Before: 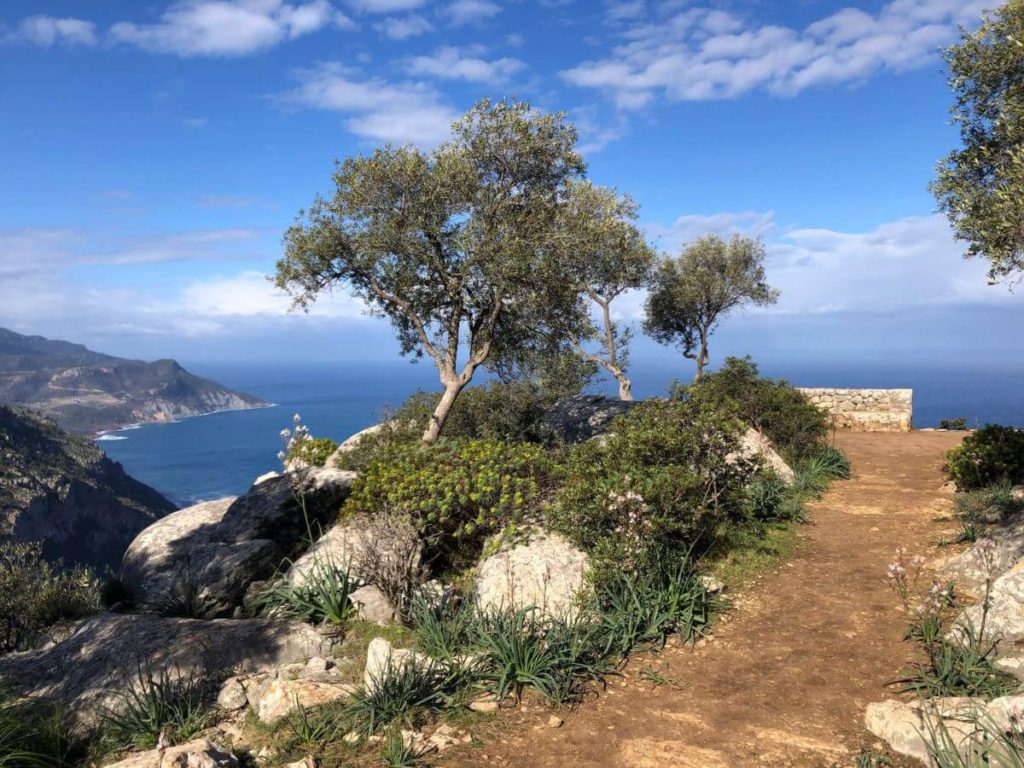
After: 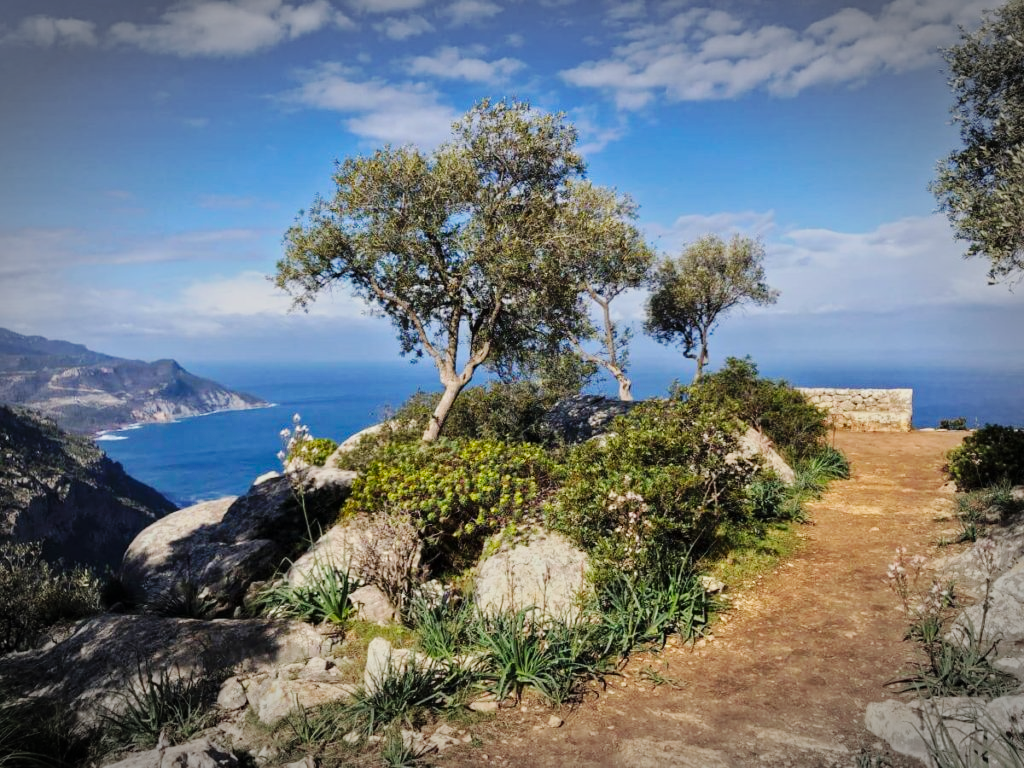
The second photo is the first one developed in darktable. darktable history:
base curve: curves: ch0 [(0, 0) (0.032, 0.025) (0.121, 0.166) (0.206, 0.329) (0.605, 0.79) (1, 1)], preserve colors none
vignetting: fall-off start 79.43%, saturation -0.649, width/height ratio 1.327, unbound false
tone equalizer: -8 EV -0.002 EV, -7 EV 0.005 EV, -6 EV -0.008 EV, -5 EV 0.007 EV, -4 EV -0.042 EV, -3 EV -0.233 EV, -2 EV -0.662 EV, -1 EV -0.983 EV, +0 EV -0.969 EV, smoothing diameter 2%, edges refinement/feathering 20, mask exposure compensation -1.57 EV, filter diffusion 5
